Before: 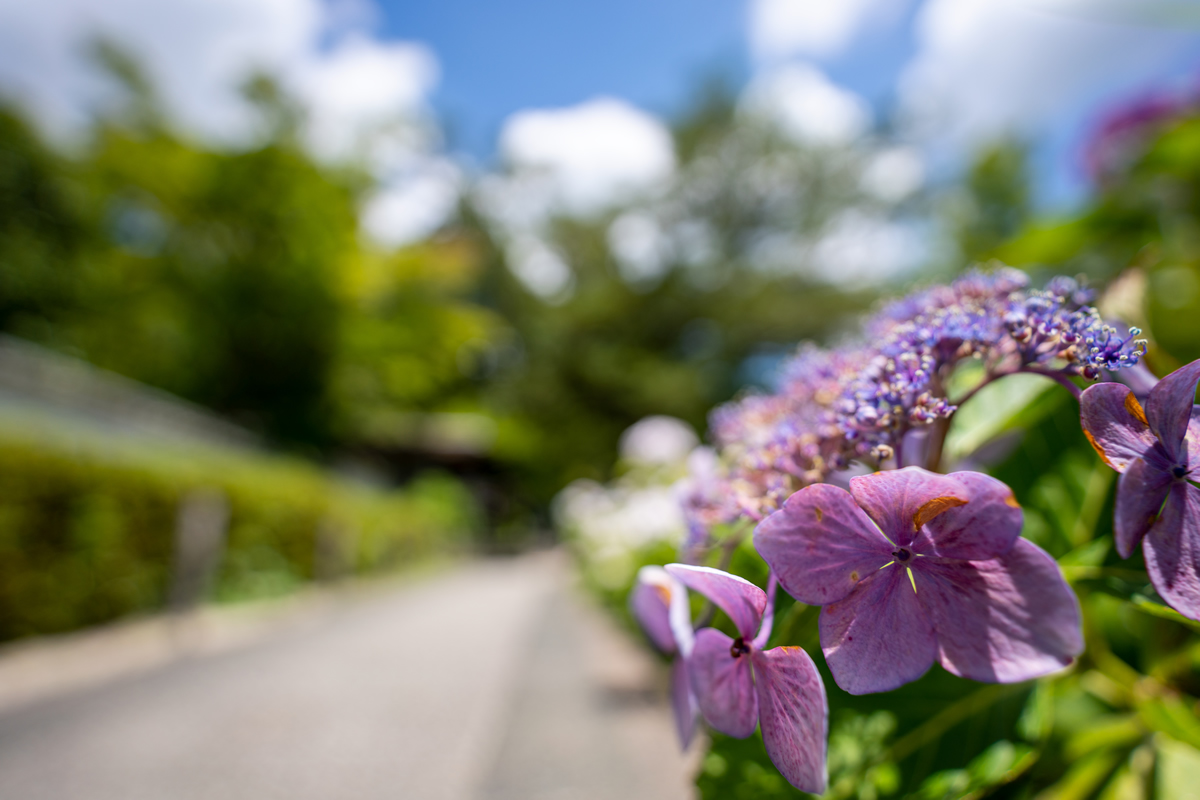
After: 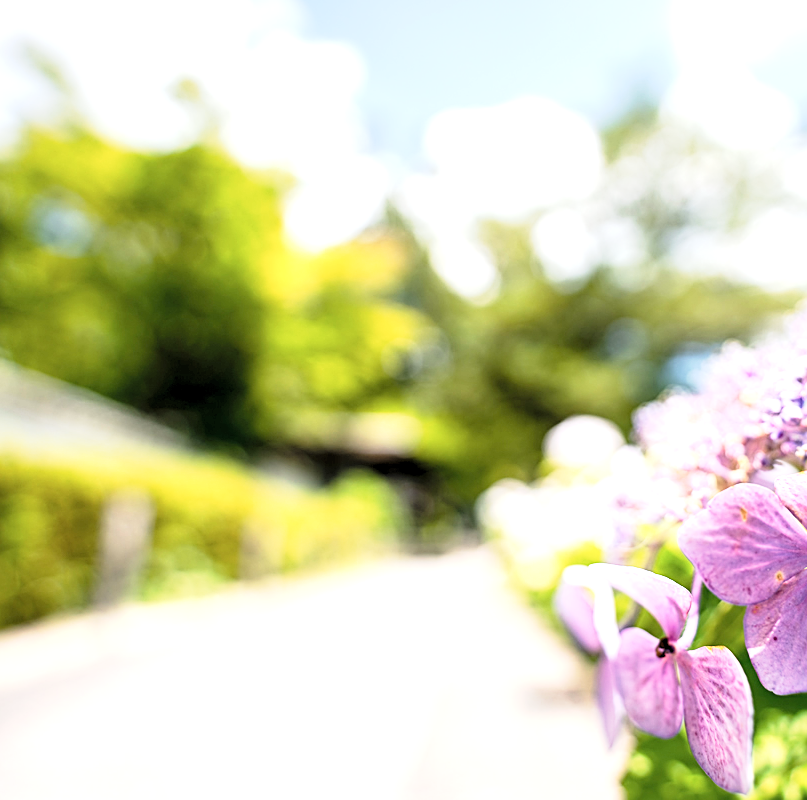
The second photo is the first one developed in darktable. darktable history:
sharpen: on, module defaults
crop and rotate: left 6.274%, right 26.465%
color balance rgb: shadows lift › chroma 0.786%, shadows lift › hue 111.59°, highlights gain › luminance 7.595%, highlights gain › chroma 0.977%, highlights gain › hue 48.95°, linear chroma grading › global chroma 0.801%, perceptual saturation grading › global saturation 0.082%, global vibrance 8.028%
levels: levels [0.116, 0.574, 1]
contrast brightness saturation: brightness 0.127
tone curve: curves: ch0 [(0, 0) (0.091, 0.077) (0.389, 0.458) (0.745, 0.82) (0.844, 0.908) (0.909, 0.942) (1, 0.973)]; ch1 [(0, 0) (0.437, 0.404) (0.5, 0.5) (0.529, 0.556) (0.58, 0.603) (0.616, 0.649) (1, 1)]; ch2 [(0, 0) (0.442, 0.415) (0.5, 0.5) (0.535, 0.557) (0.585, 0.62) (1, 1)], preserve colors none
exposure: black level correction 0, exposure 1.67 EV, compensate exposure bias true, compensate highlight preservation false
